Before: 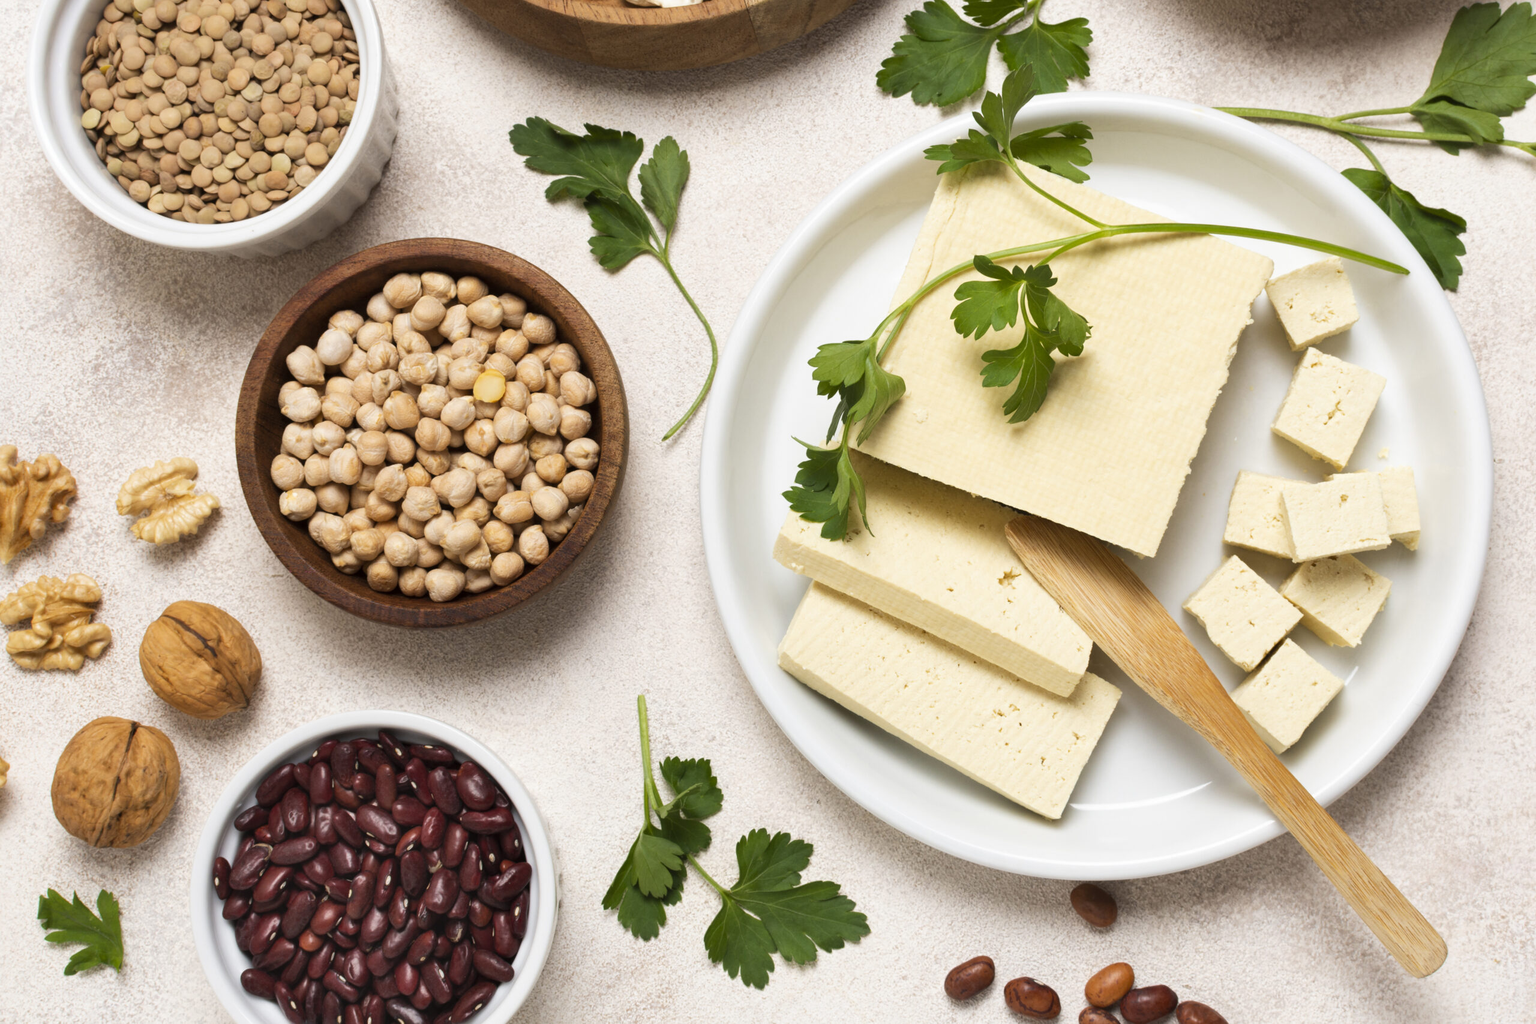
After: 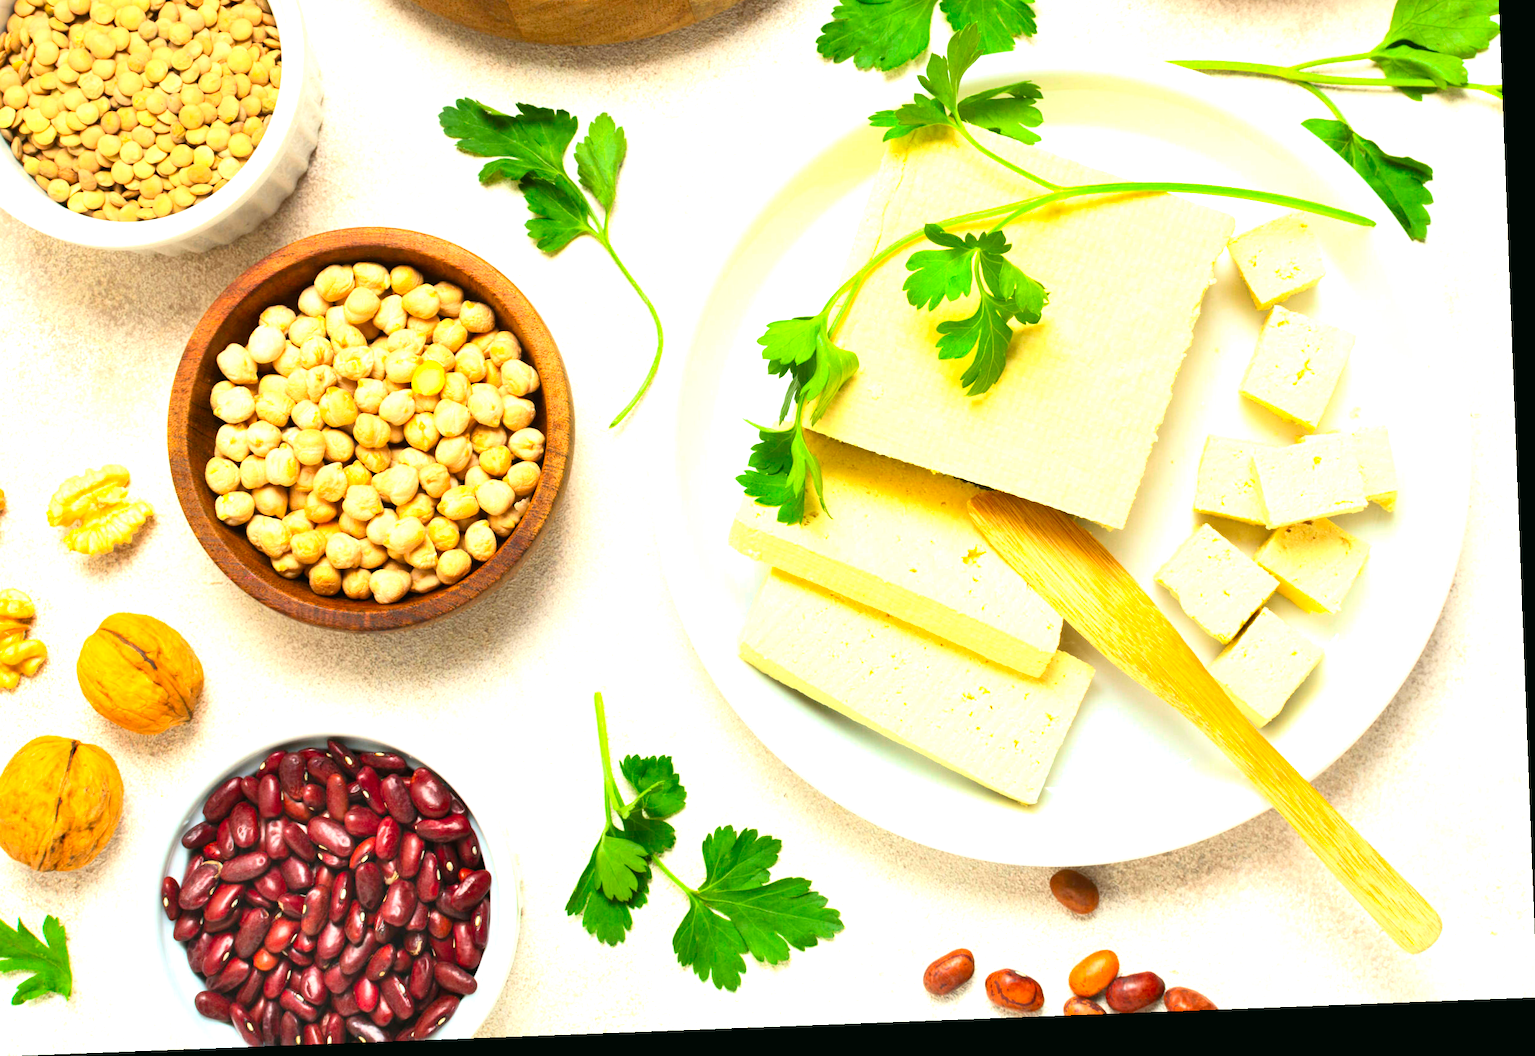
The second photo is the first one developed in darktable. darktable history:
crop and rotate: angle 2.21°, left 5.773%, top 5.681%
color correction: highlights a* -7.51, highlights b* 1.28, shadows a* -3.6, saturation 1.41
contrast brightness saturation: contrast 0.196, brightness 0.163, saturation 0.215
exposure: black level correction 0, exposure 1.169 EV, compensate highlight preservation false
